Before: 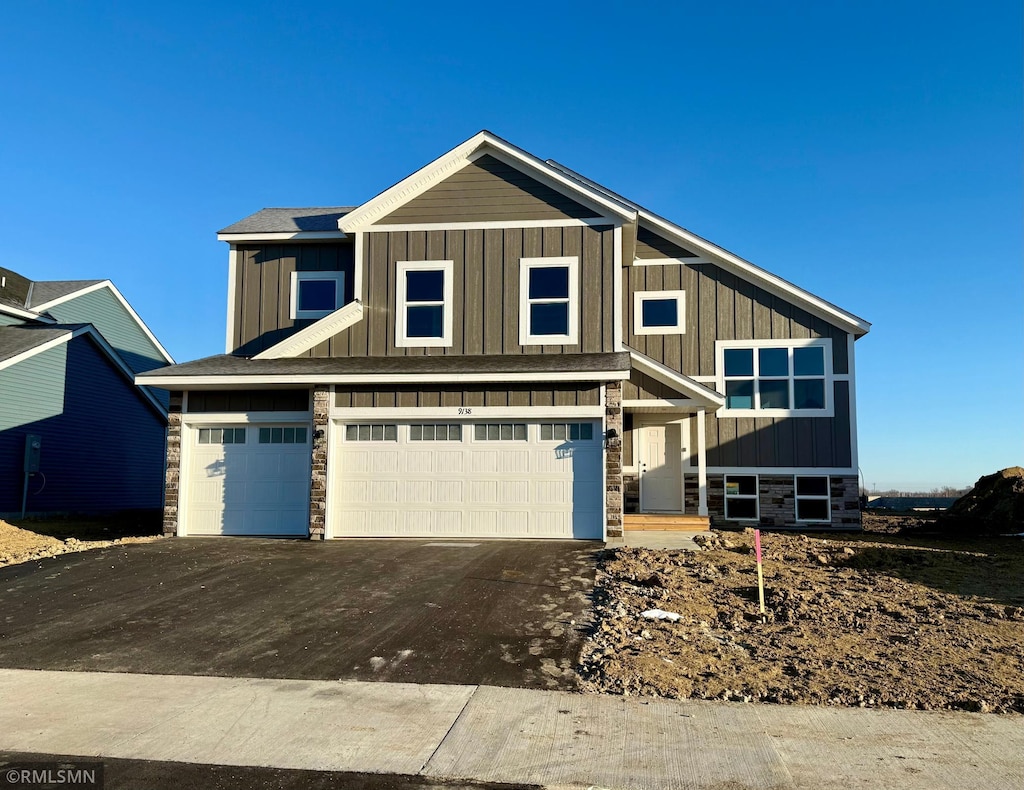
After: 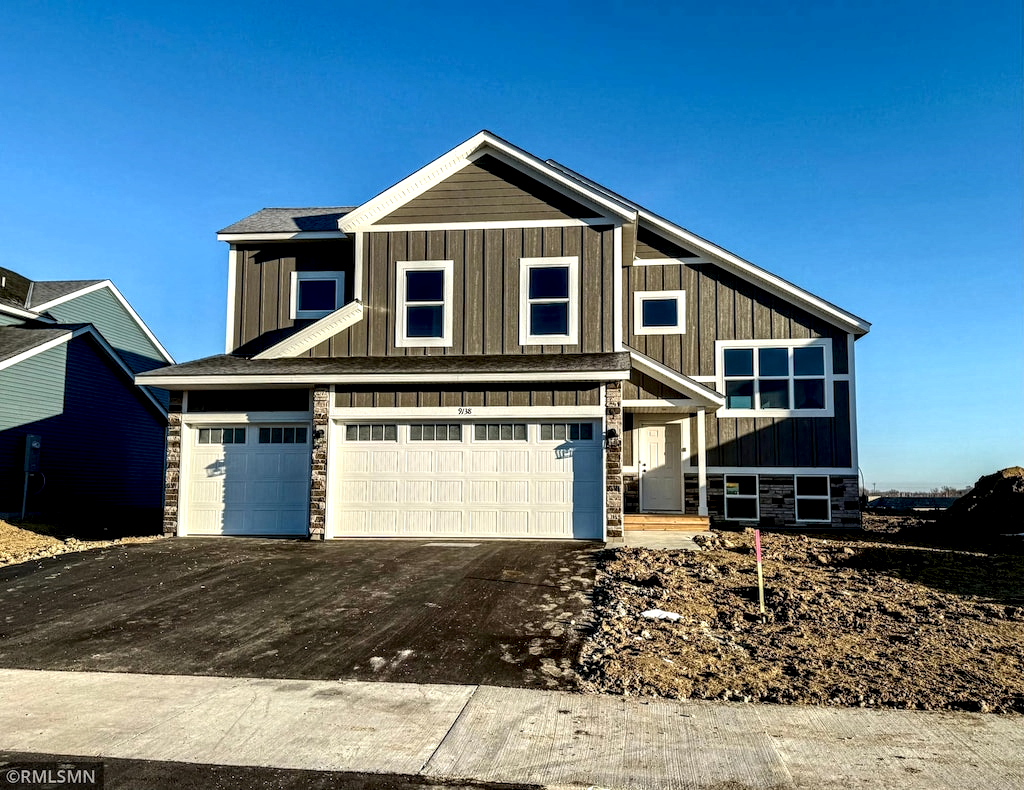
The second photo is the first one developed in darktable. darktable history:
local contrast: highlights 22%, detail 195%
